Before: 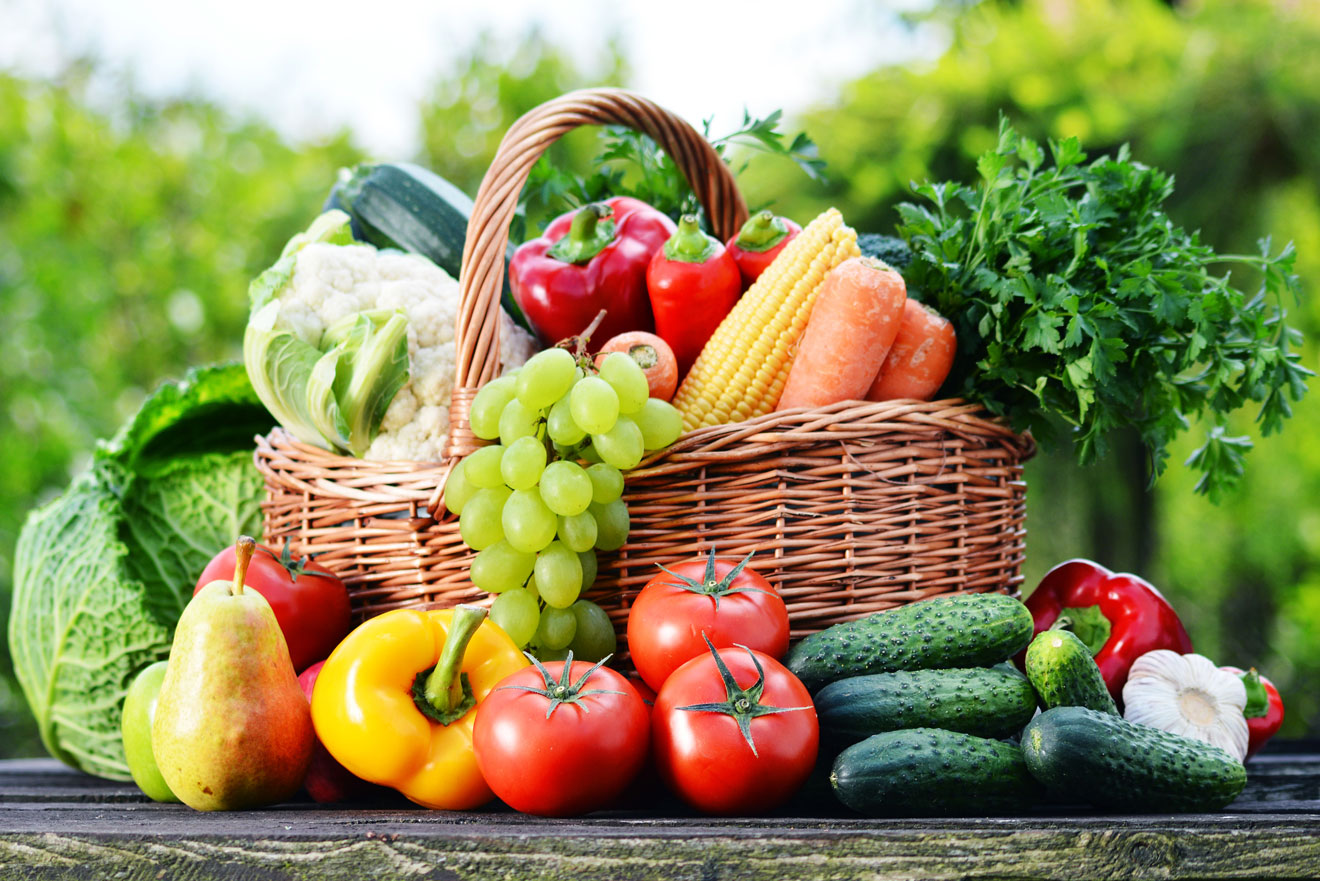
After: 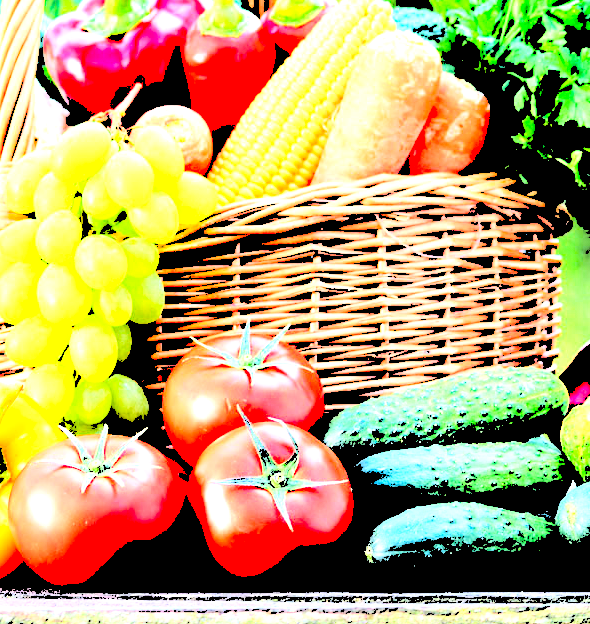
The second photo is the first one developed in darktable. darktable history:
levels: levels [0.246, 0.256, 0.506]
crop: left 35.241%, top 25.763%, right 20.015%, bottom 3.379%
